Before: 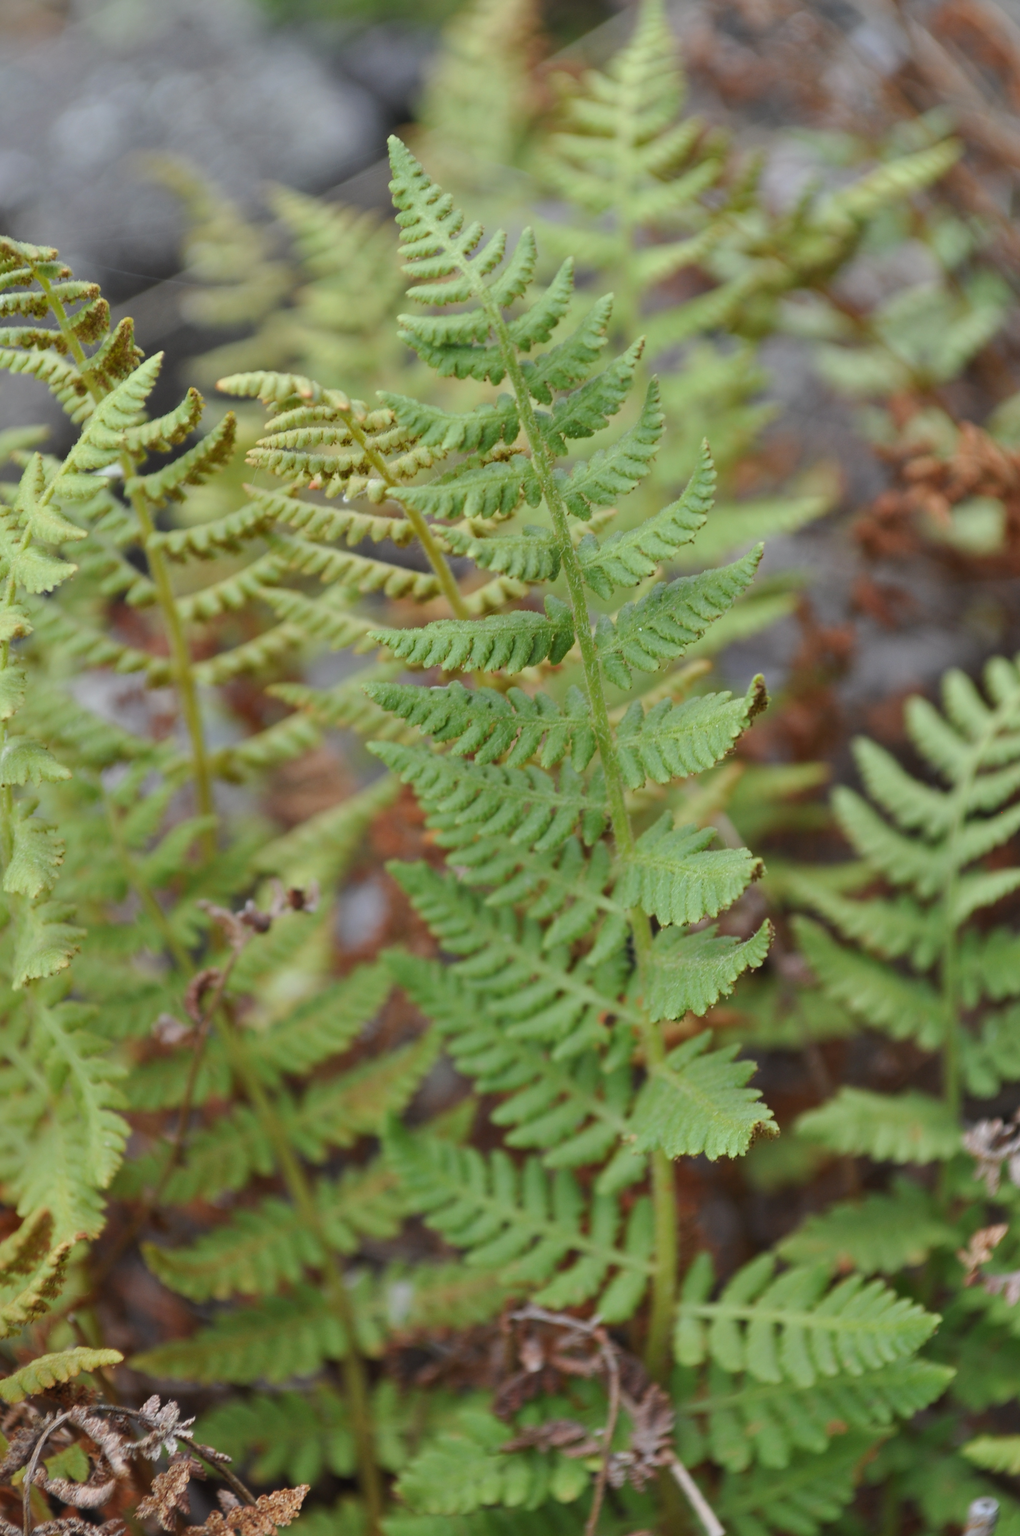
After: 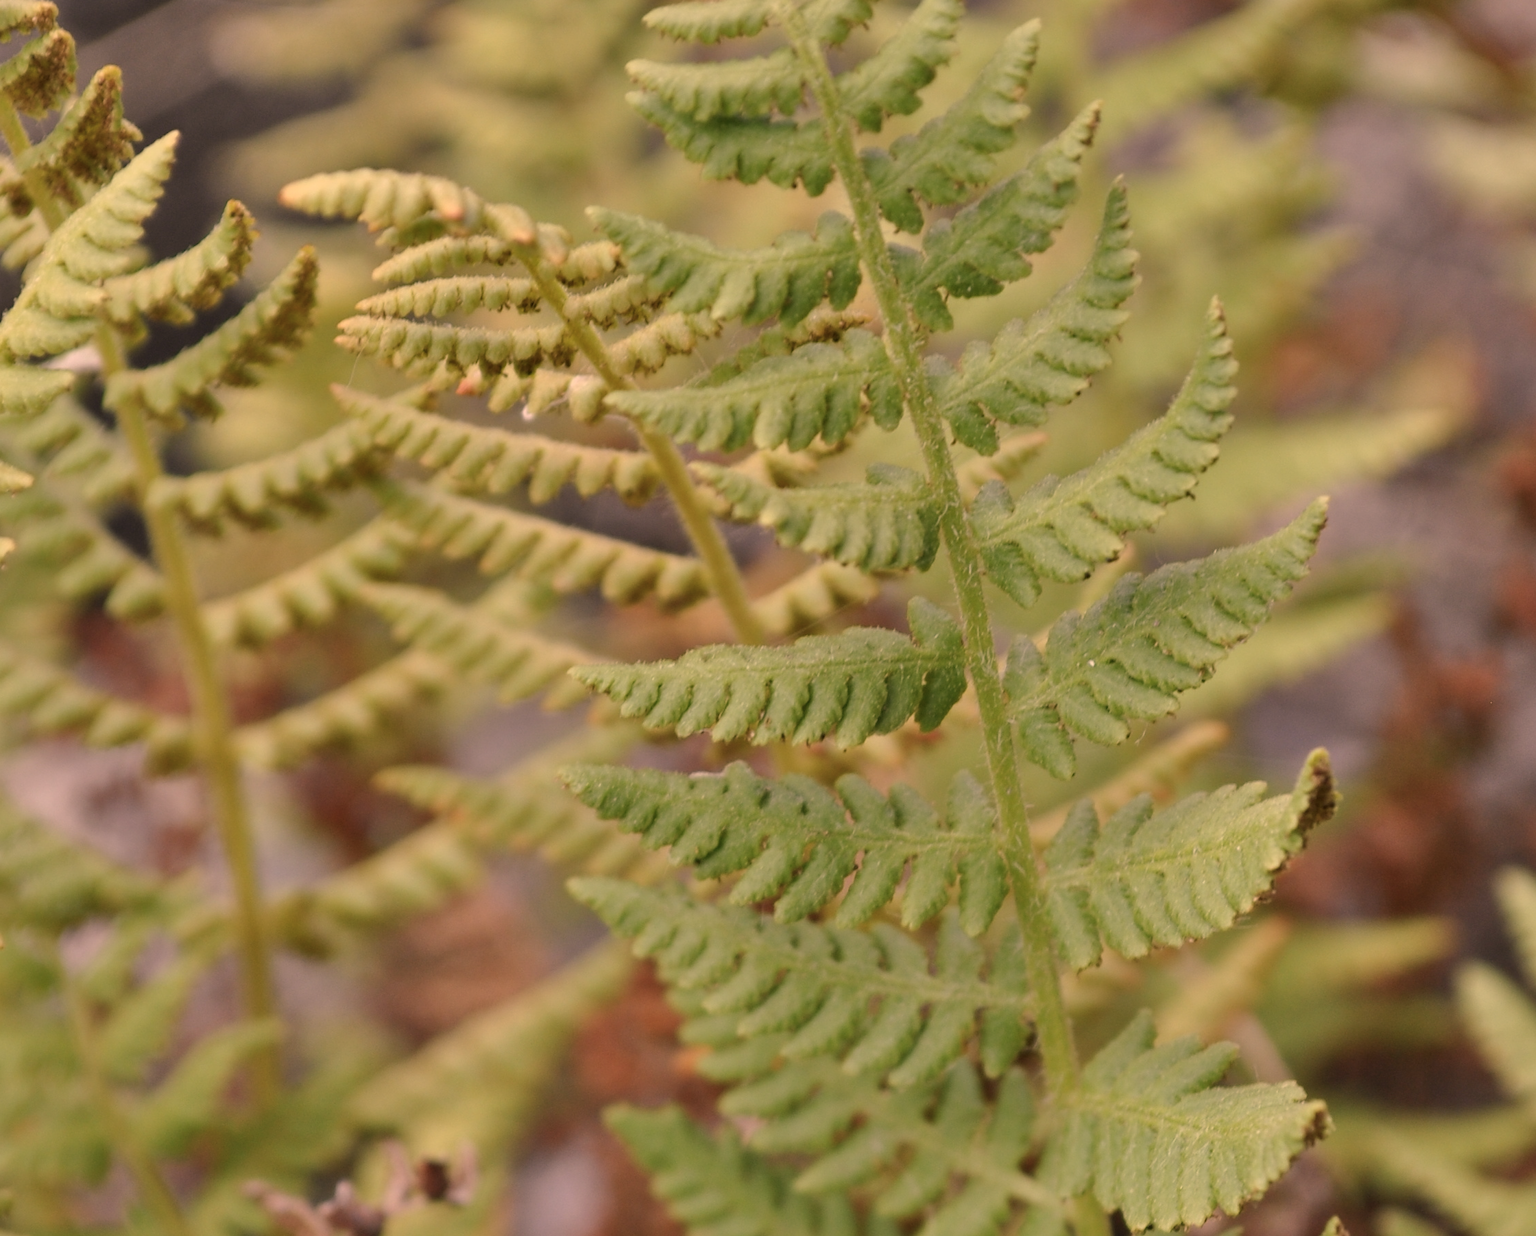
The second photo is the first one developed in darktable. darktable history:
color correction: highlights a* 20.82, highlights b* 19.56
crop: left 6.903%, top 18.425%, right 14.413%, bottom 39.505%
shadows and highlights: radius 103.05, shadows 50.52, highlights -64.81, soften with gaussian
color balance rgb: perceptual saturation grading › global saturation -27.586%, global vibrance 20%
